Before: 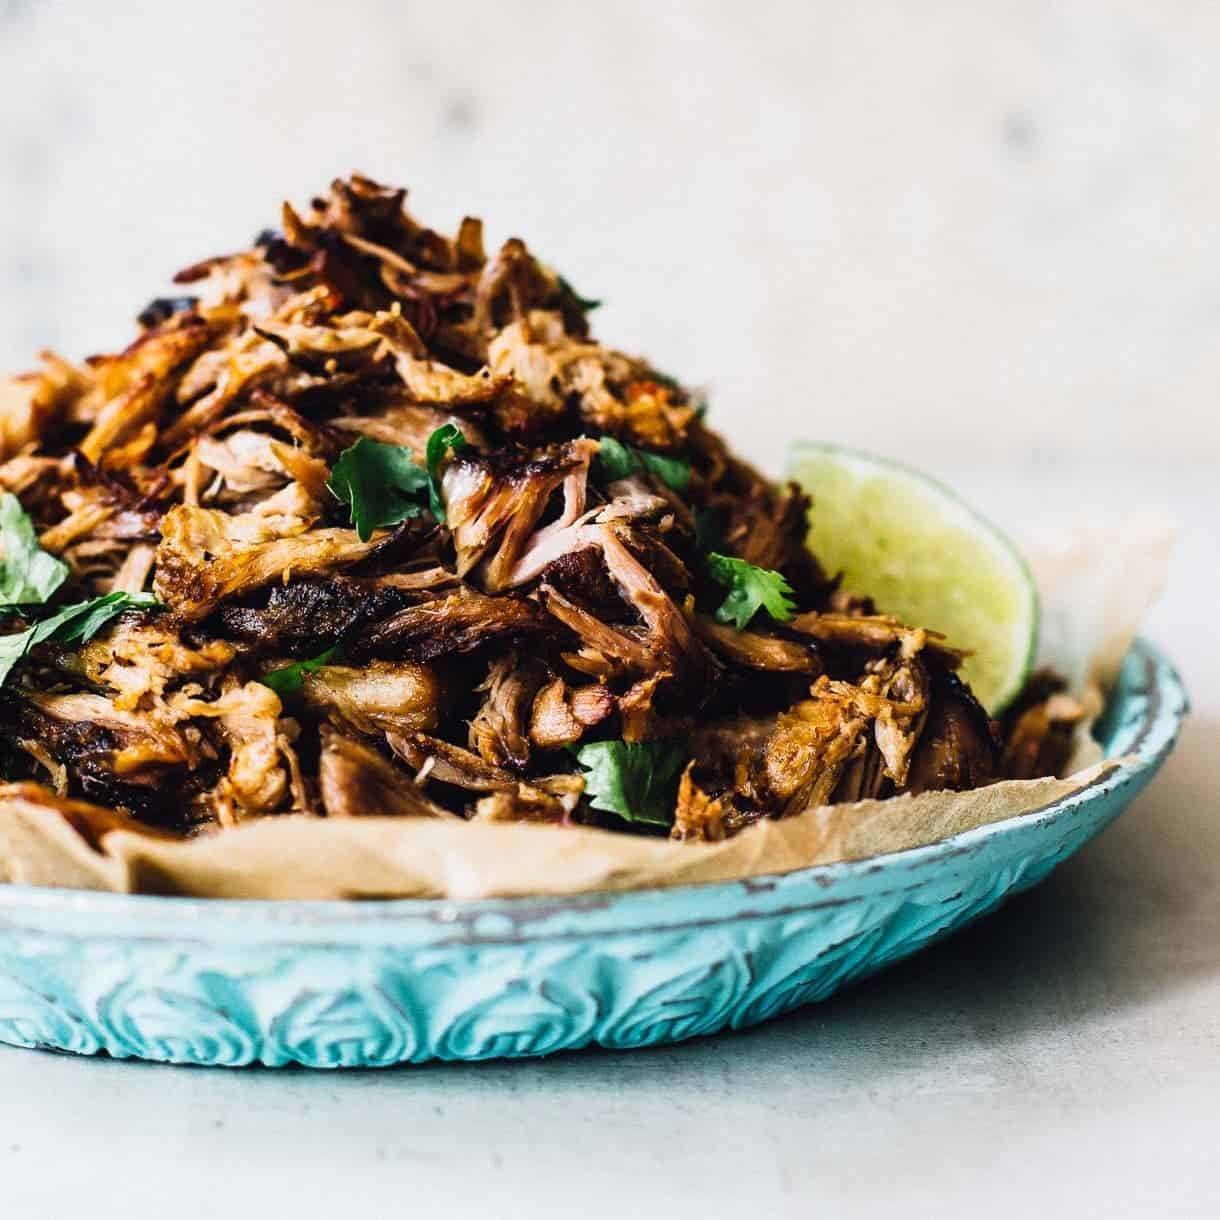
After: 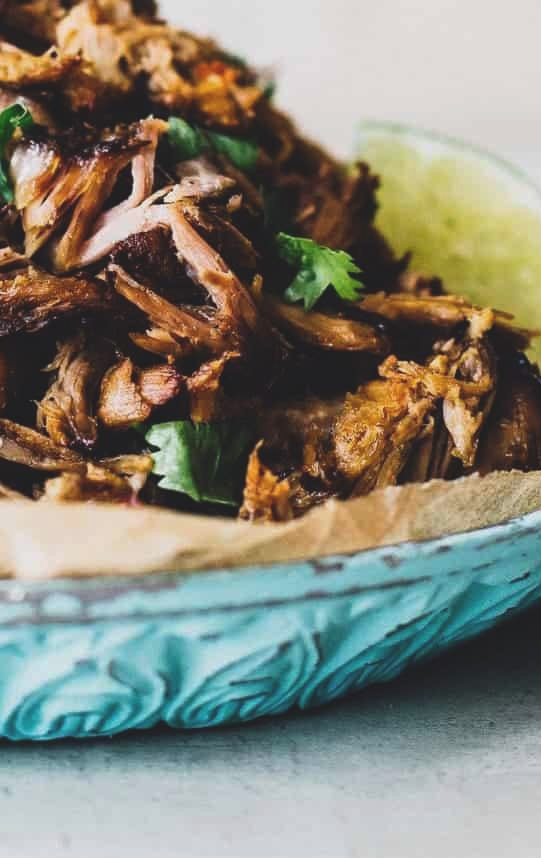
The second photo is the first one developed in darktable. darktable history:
exposure: black level correction -0.014, exposure -0.193 EV, compensate highlight preservation false
crop: left 35.432%, top 26.233%, right 20.145%, bottom 3.432%
